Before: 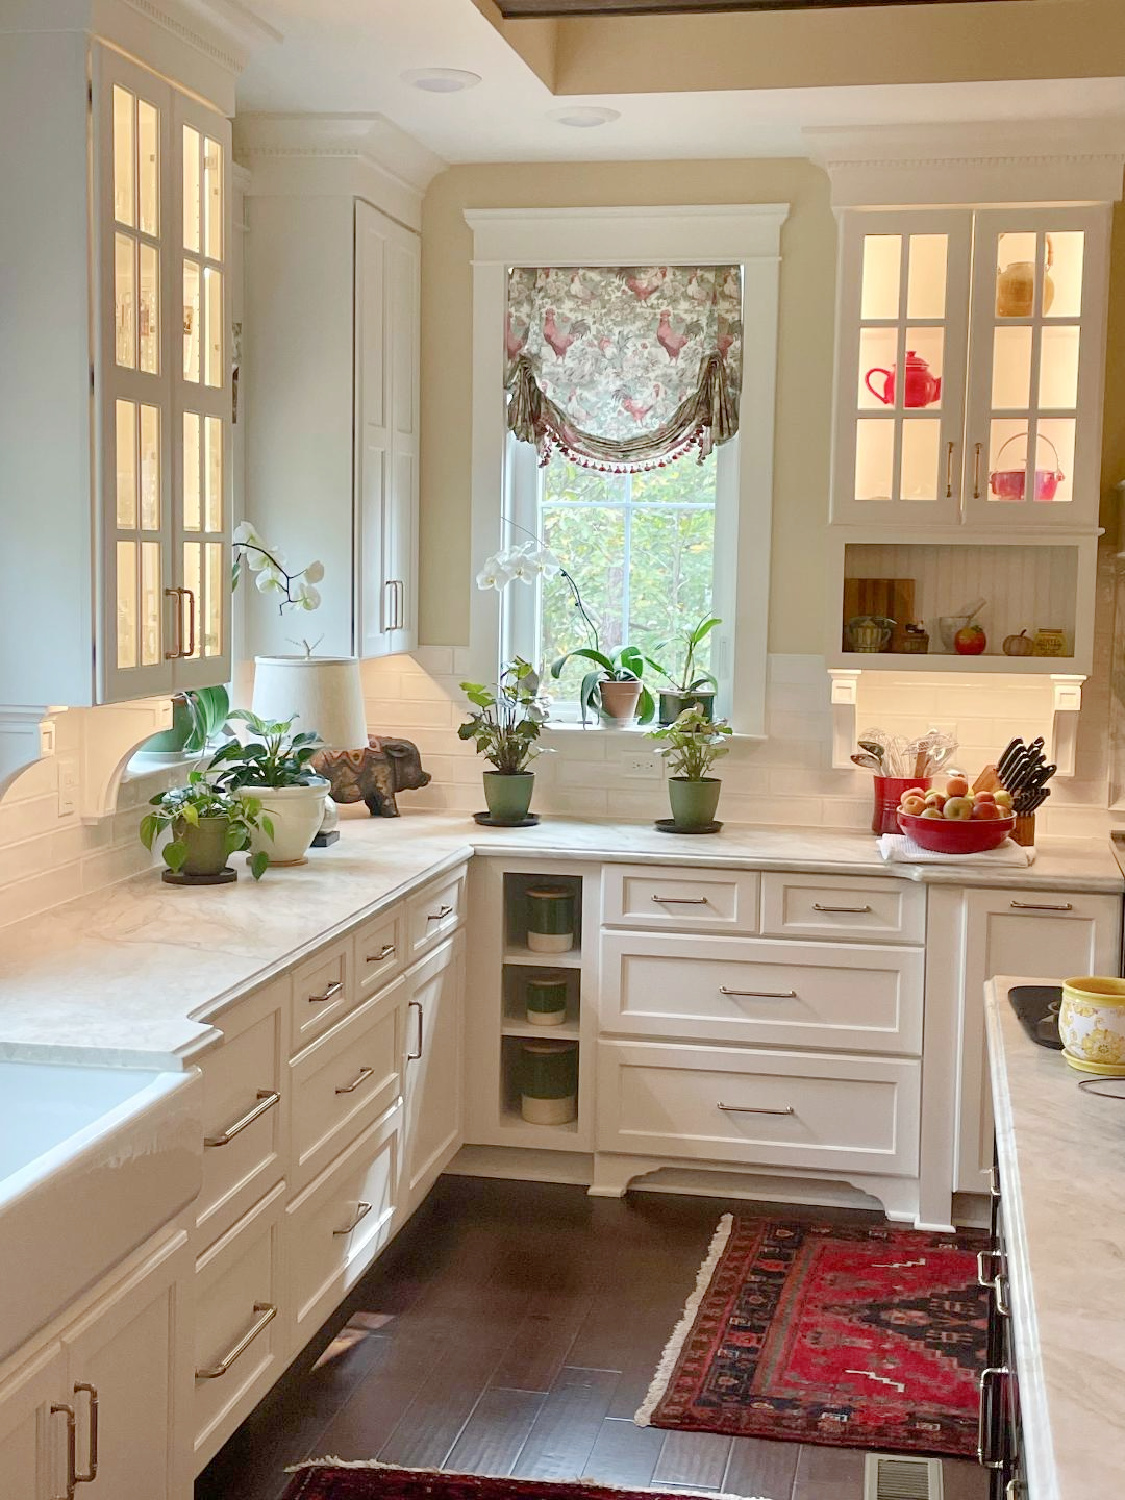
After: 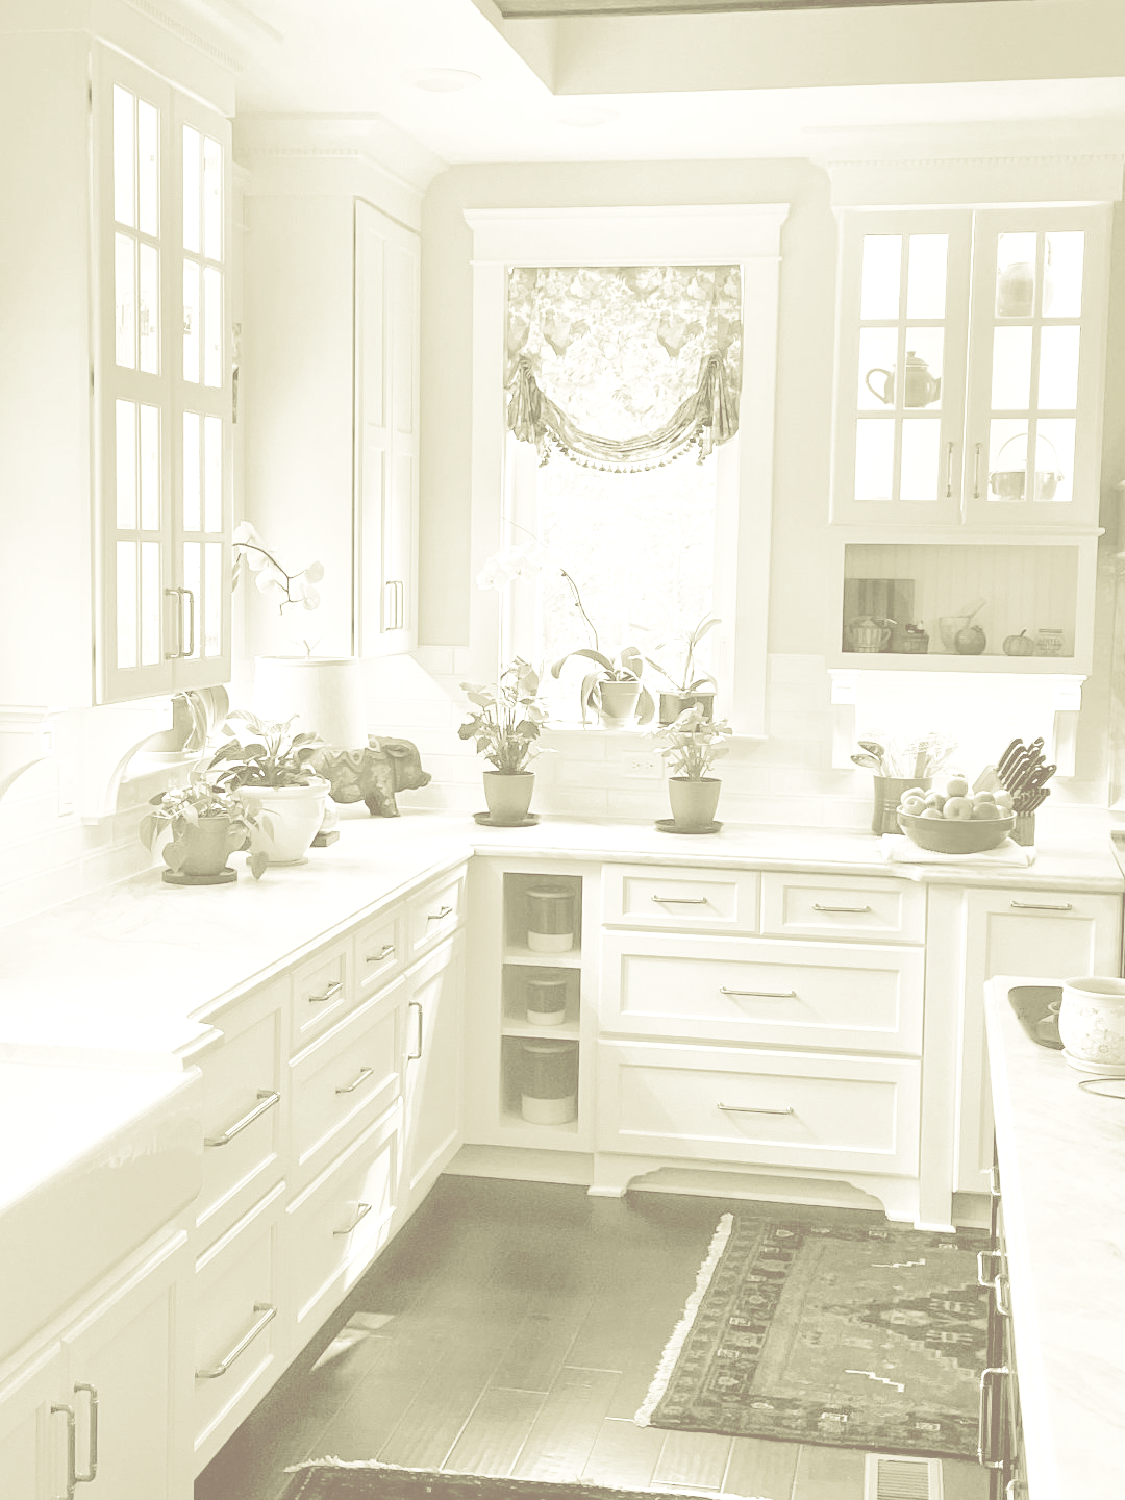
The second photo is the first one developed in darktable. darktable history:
split-toning: shadows › hue 316.8°, shadows › saturation 0.47, highlights › hue 201.6°, highlights › saturation 0, balance -41.97, compress 28.01%
tone curve: curves: ch0 [(0, 0) (0.105, 0.068) (0.195, 0.162) (0.283, 0.283) (0.384, 0.404) (0.485, 0.531) (0.638, 0.681) (0.795, 0.879) (1, 0.977)]; ch1 [(0, 0) (0.161, 0.092) (0.35, 0.33) (0.379, 0.401) (0.456, 0.469) (0.498, 0.506) (0.521, 0.549) (0.58, 0.624) (0.635, 0.671) (1, 1)]; ch2 [(0, 0) (0.371, 0.362) (0.437, 0.437) (0.483, 0.484) (0.53, 0.515) (0.56, 0.58) (0.622, 0.606) (1, 1)], color space Lab, independent channels, preserve colors none
exposure: exposure 0.236 EV, compensate highlight preservation false
colorize: hue 43.2°, saturation 40%, version 1
